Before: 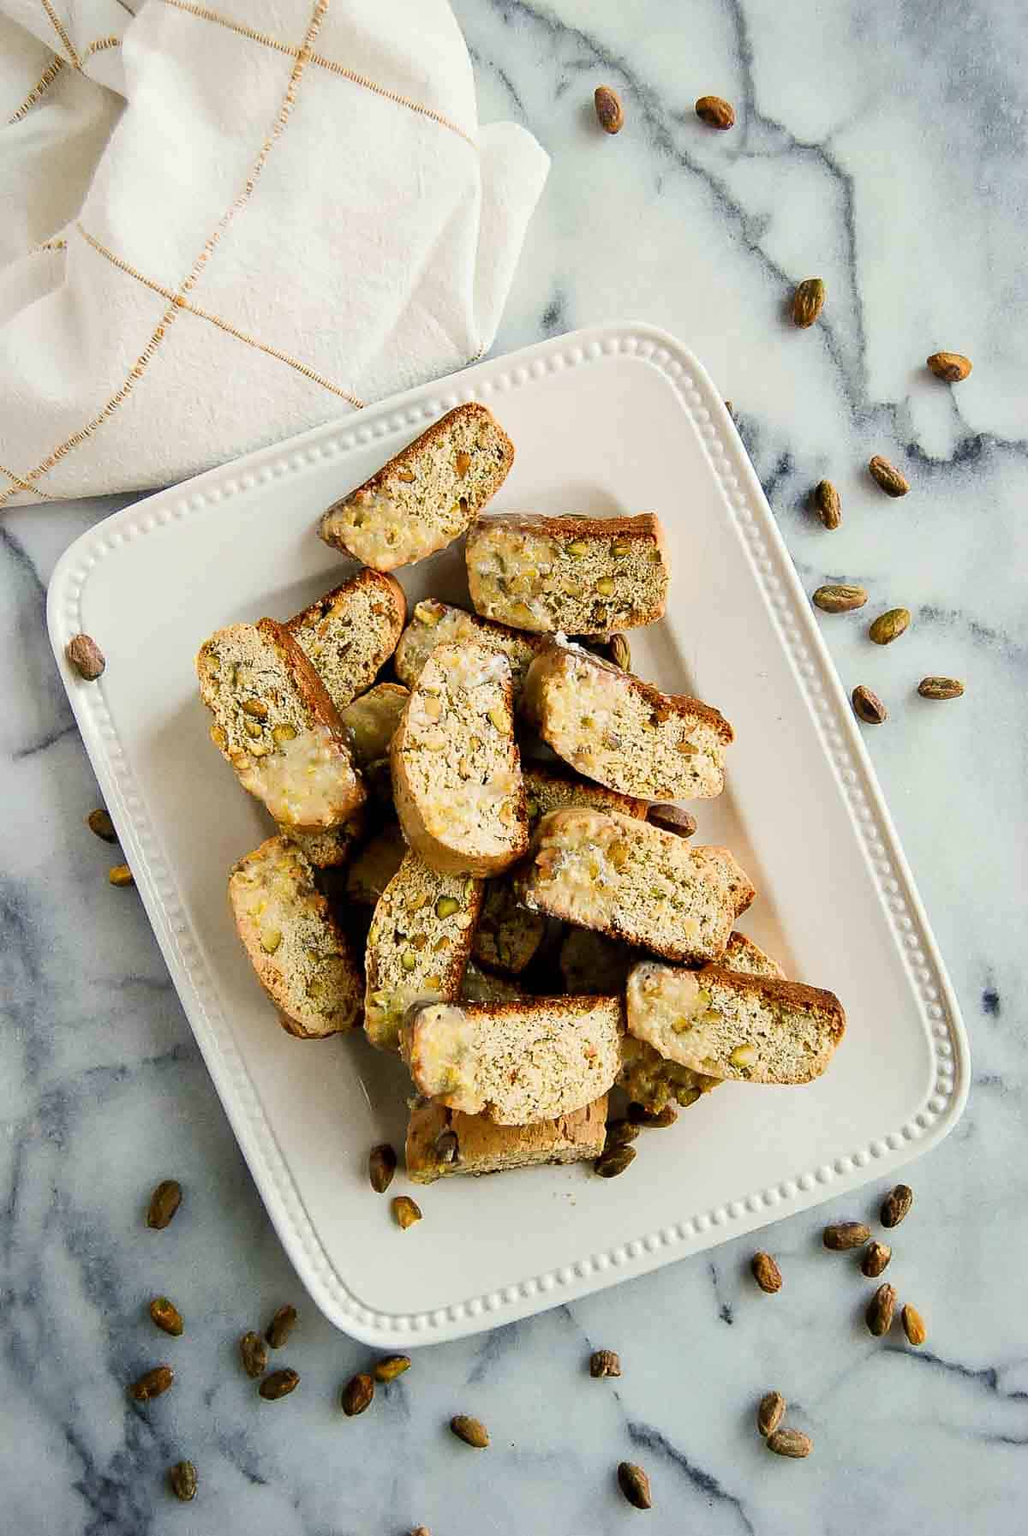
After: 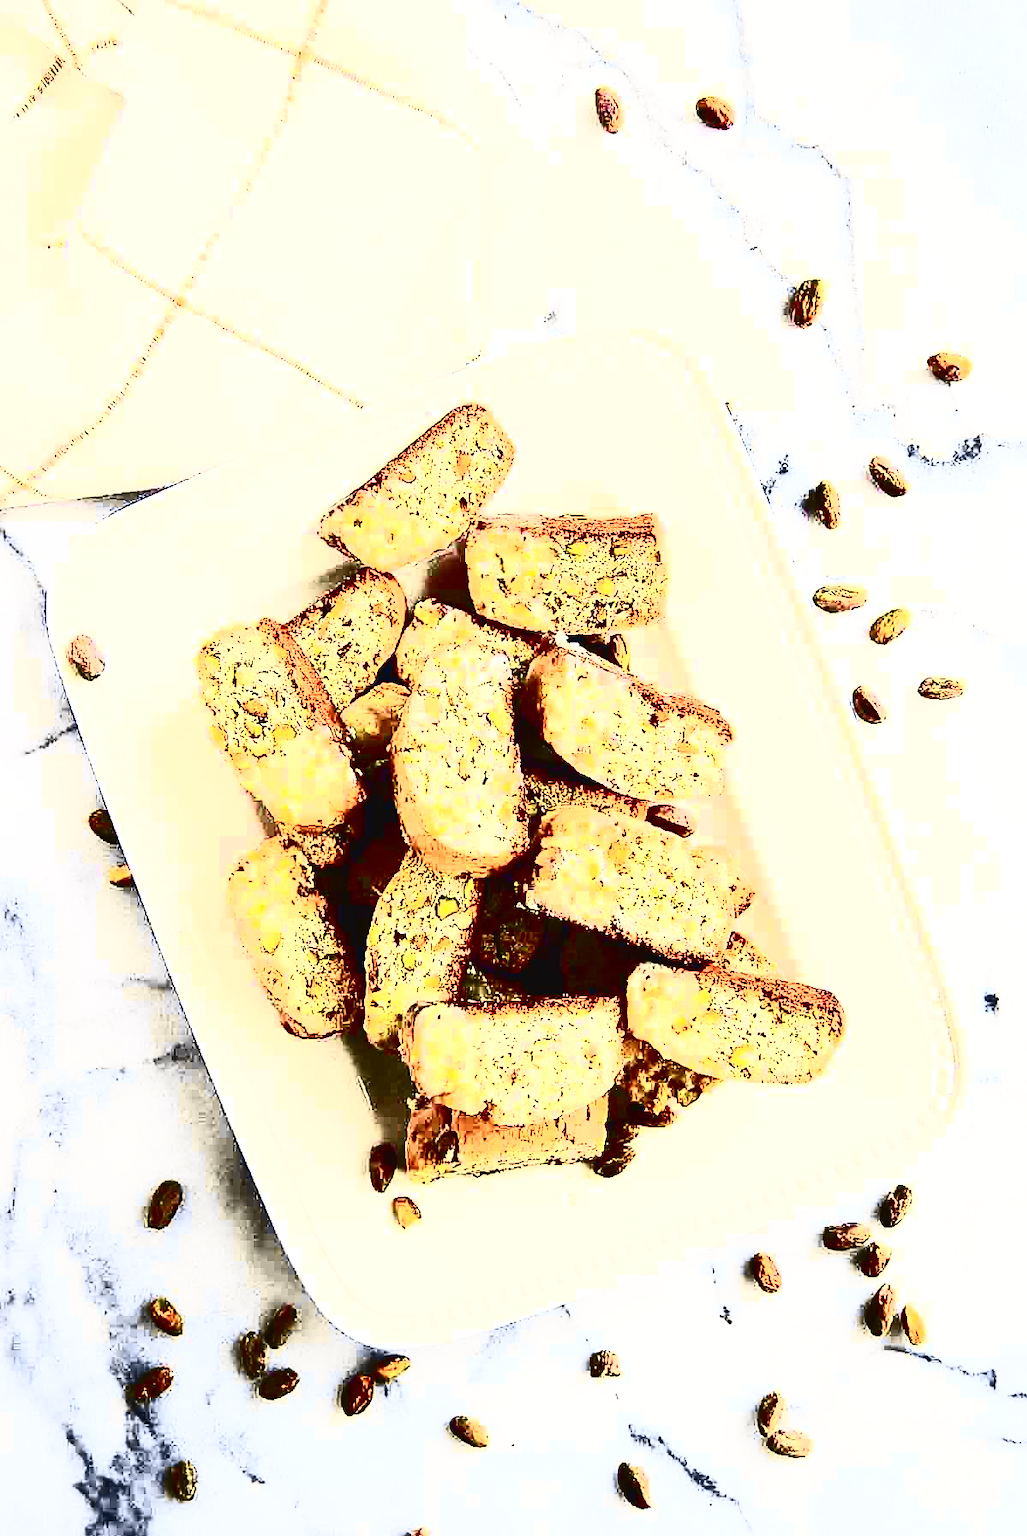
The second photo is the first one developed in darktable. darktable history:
contrast brightness saturation: contrast 0.929, brightness 0.201
tone curve: curves: ch0 [(0, 0.036) (0.119, 0.115) (0.466, 0.498) (0.715, 0.767) (0.817, 0.865) (1, 0.998)]; ch1 [(0, 0) (0.377, 0.424) (0.442, 0.491) (0.487, 0.502) (0.514, 0.512) (0.536, 0.577) (0.66, 0.724) (1, 1)]; ch2 [(0, 0) (0.38, 0.405) (0.463, 0.443) (0.492, 0.486) (0.526, 0.541) (0.578, 0.598) (1, 1)], color space Lab, independent channels, preserve colors none
exposure: black level correction 0.001, exposure 1.039 EV, compensate highlight preservation false
sharpen: amount 0.495
